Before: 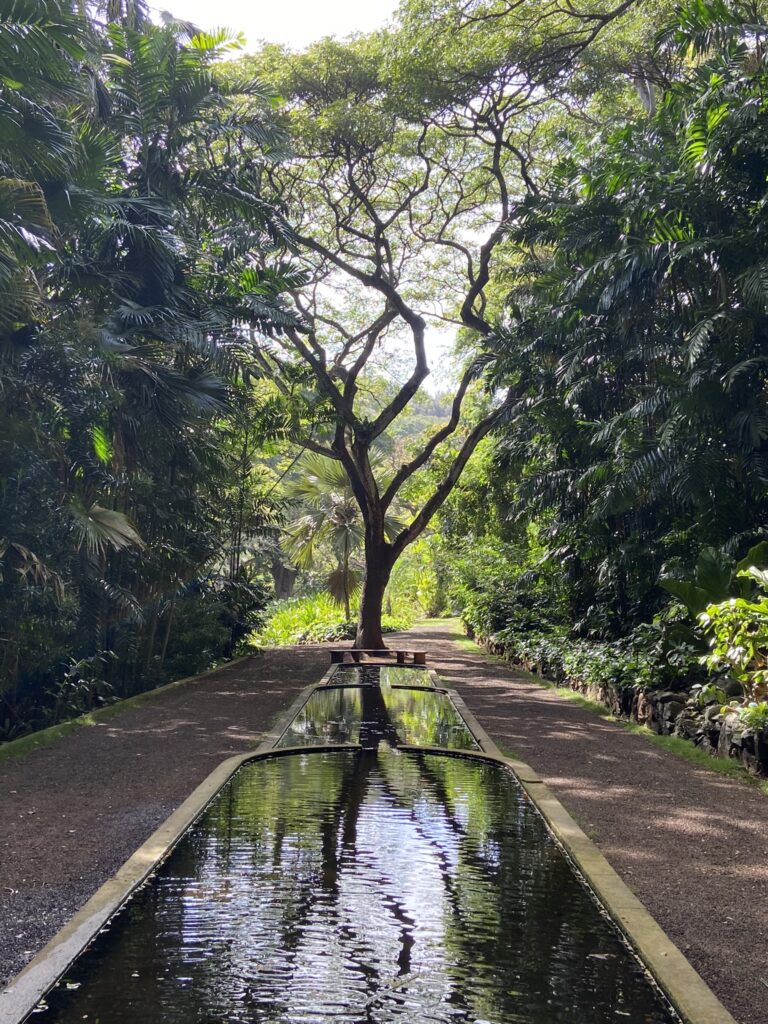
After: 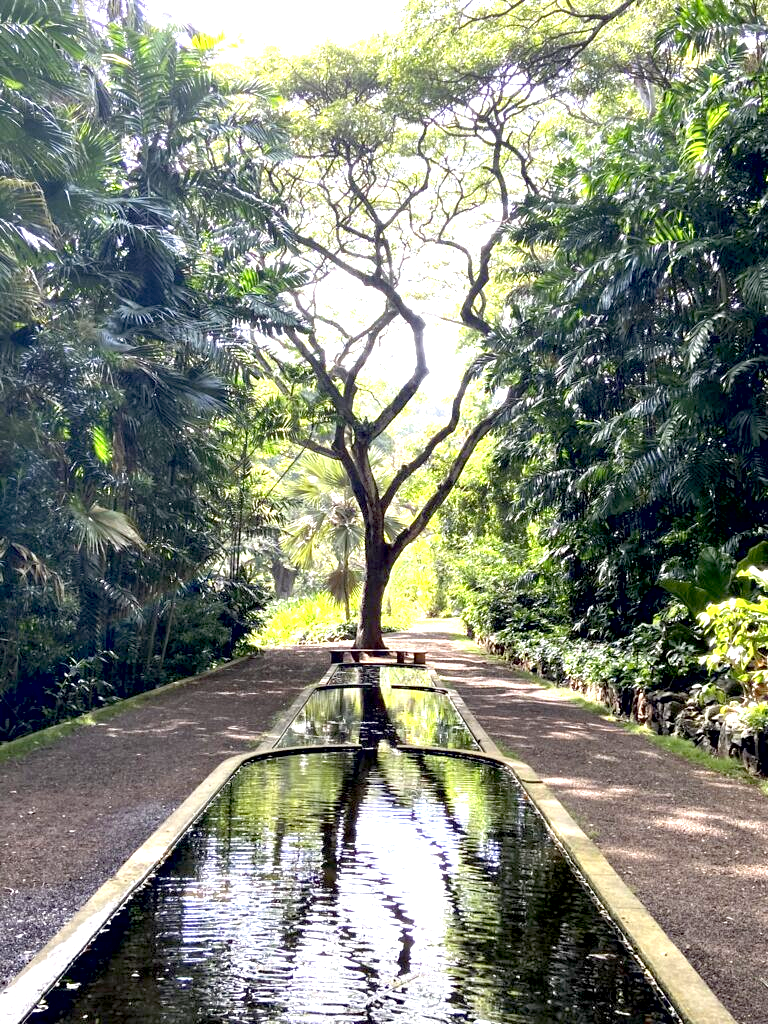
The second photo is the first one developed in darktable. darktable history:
exposure: black level correction 0.009, exposure 1.423 EV, compensate highlight preservation false
local contrast: highlights 104%, shadows 100%, detail 119%, midtone range 0.2
contrast brightness saturation: saturation -0.06
